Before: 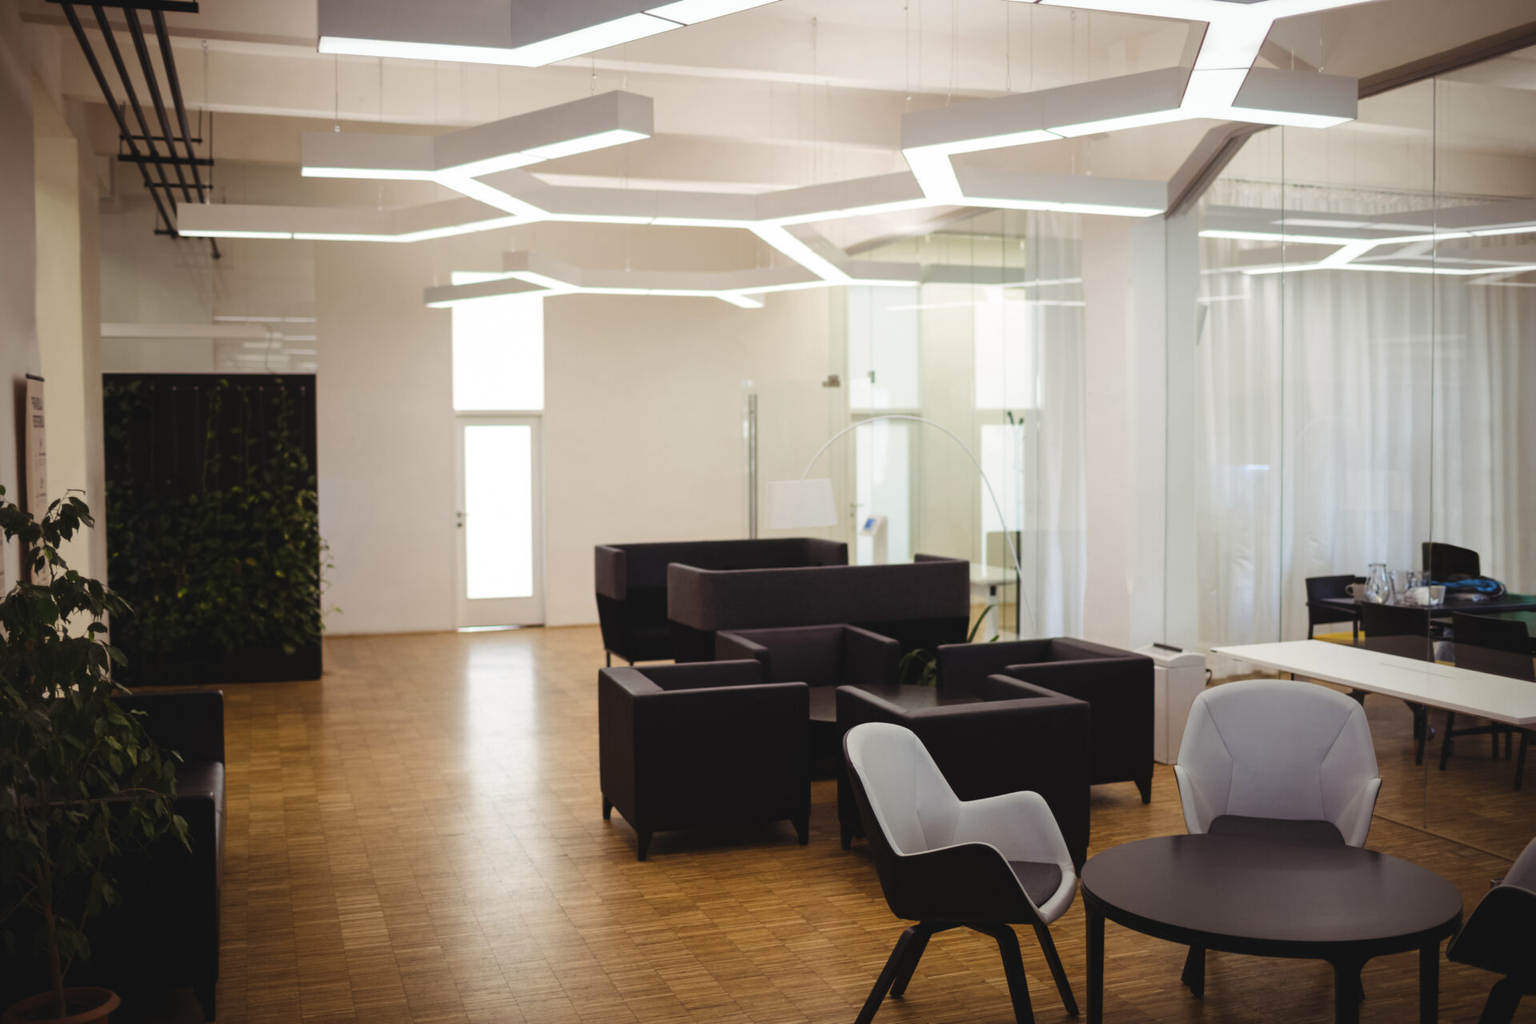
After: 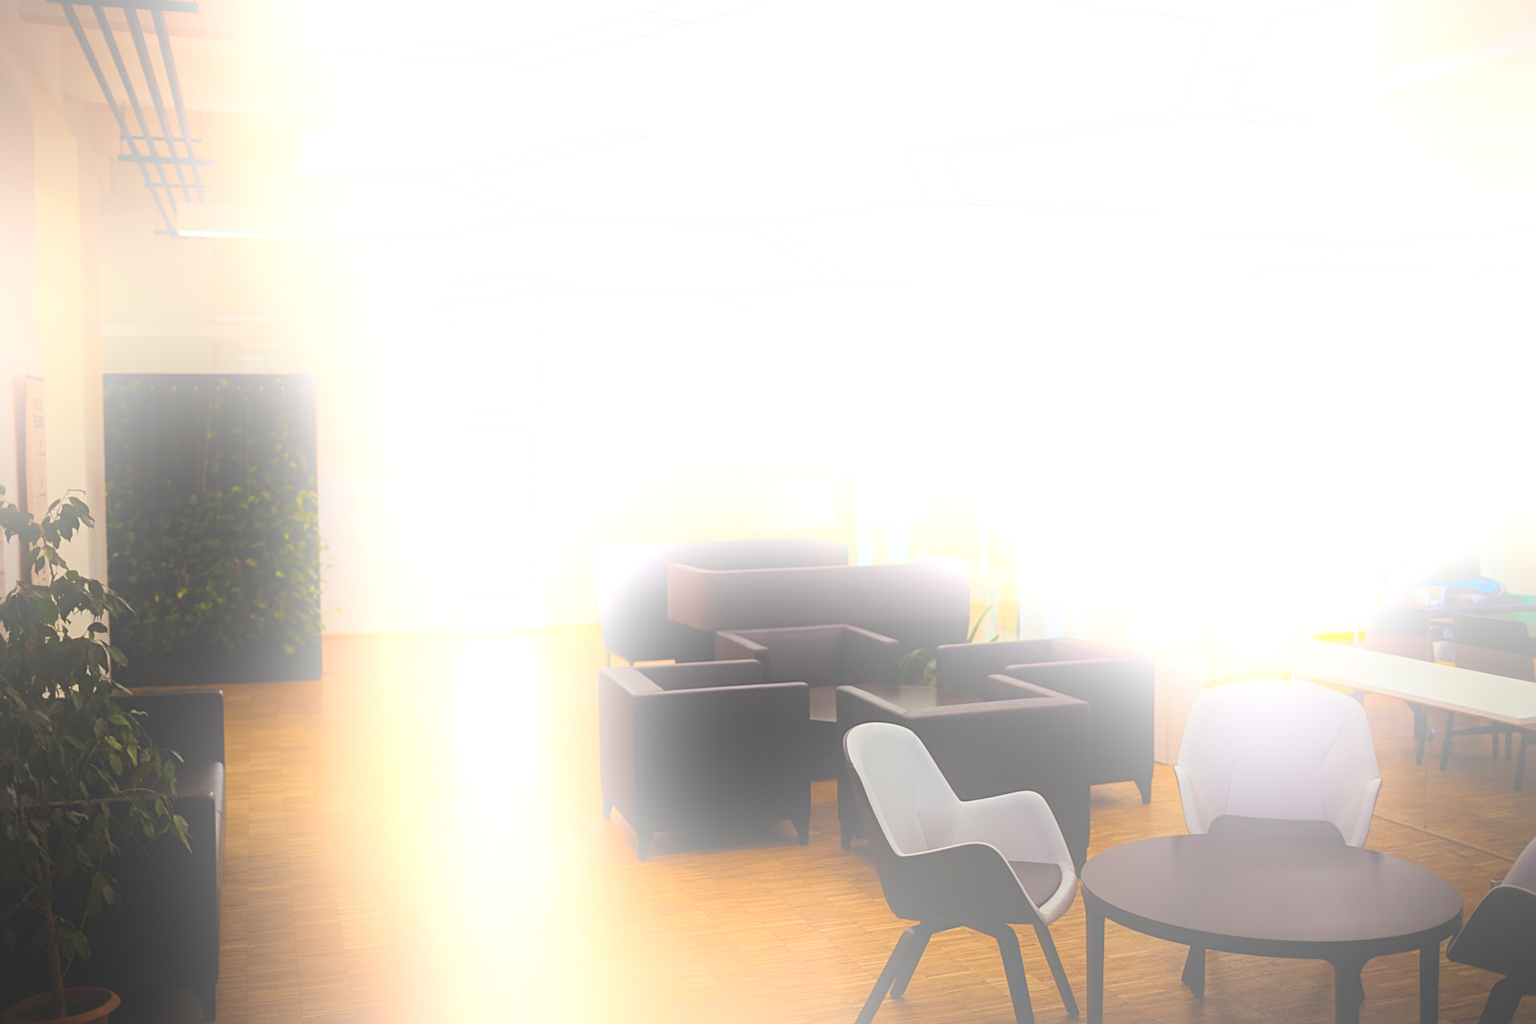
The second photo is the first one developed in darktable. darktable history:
bloom: size 25%, threshold 5%, strength 90%
sharpen: on, module defaults
